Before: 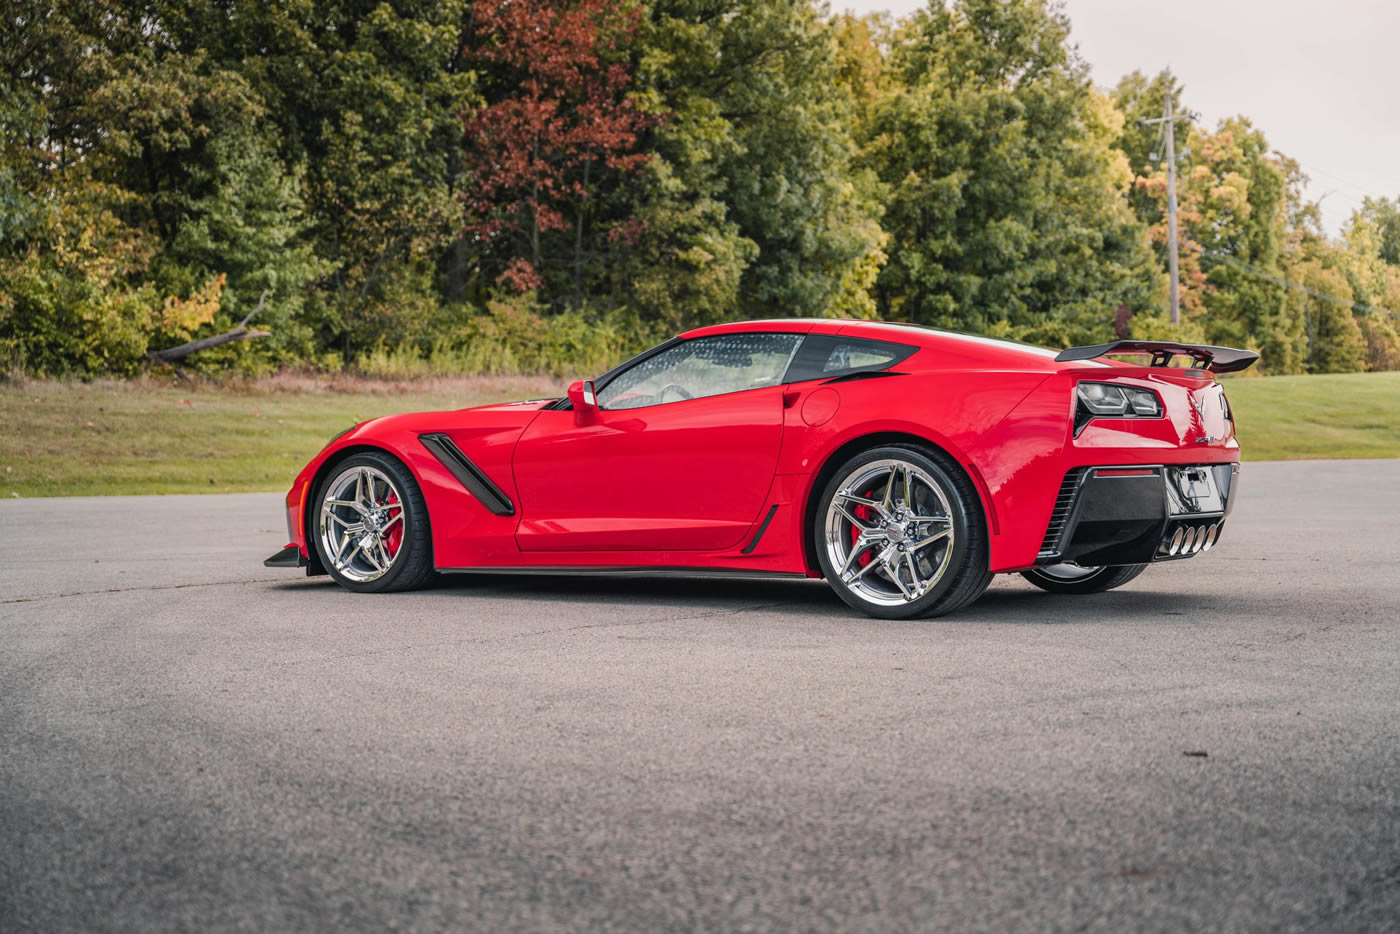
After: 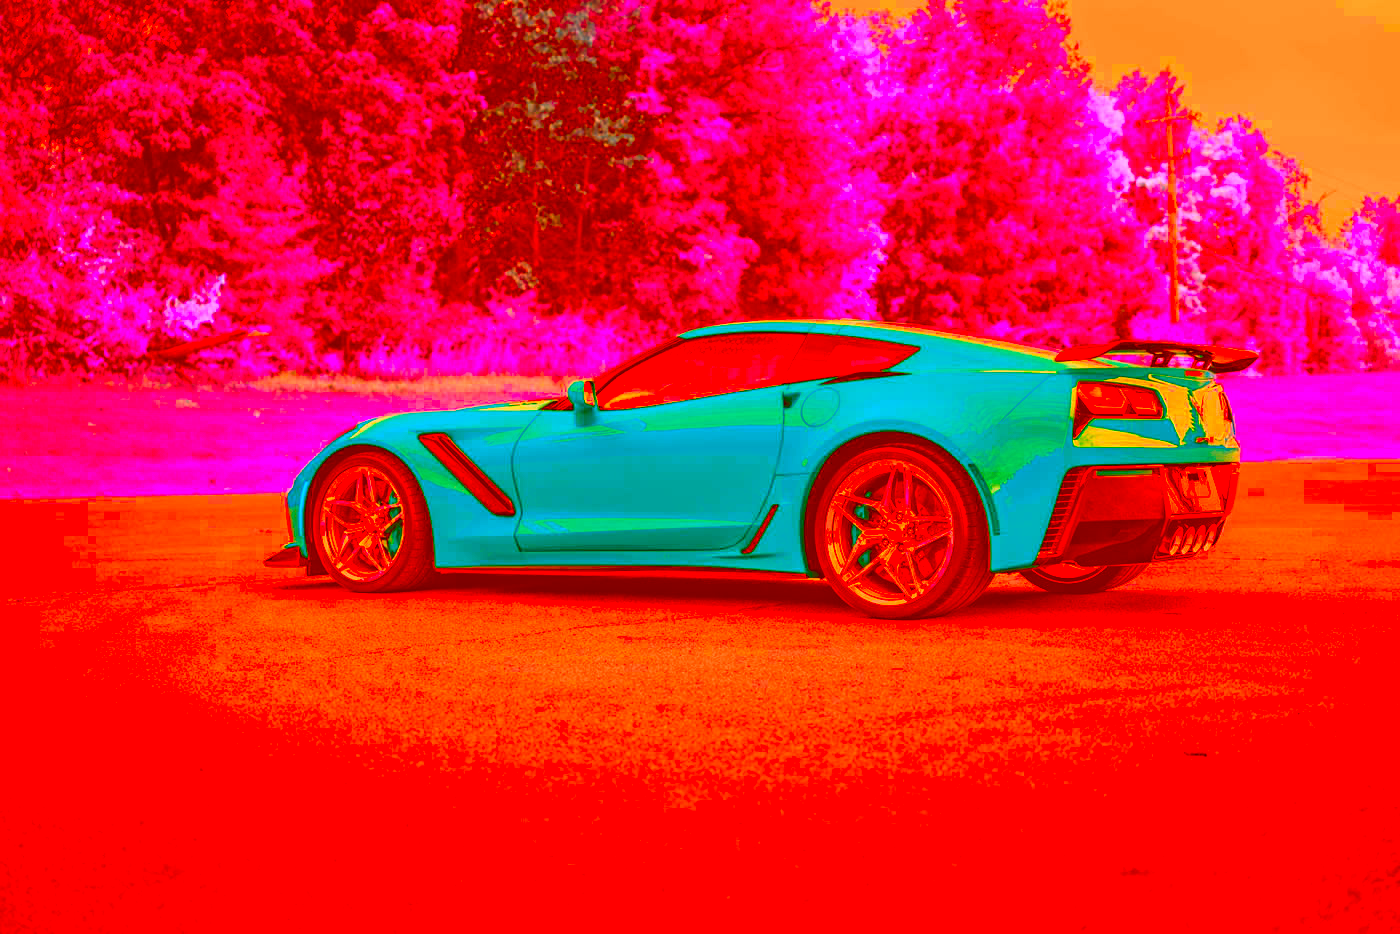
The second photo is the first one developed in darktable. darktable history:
exposure: exposure 0.6 EV, compensate highlight preservation false
color correction: highlights a* -39.68, highlights b* -40, shadows a* -40, shadows b* -40, saturation -3
haze removal: compatibility mode true, adaptive false
